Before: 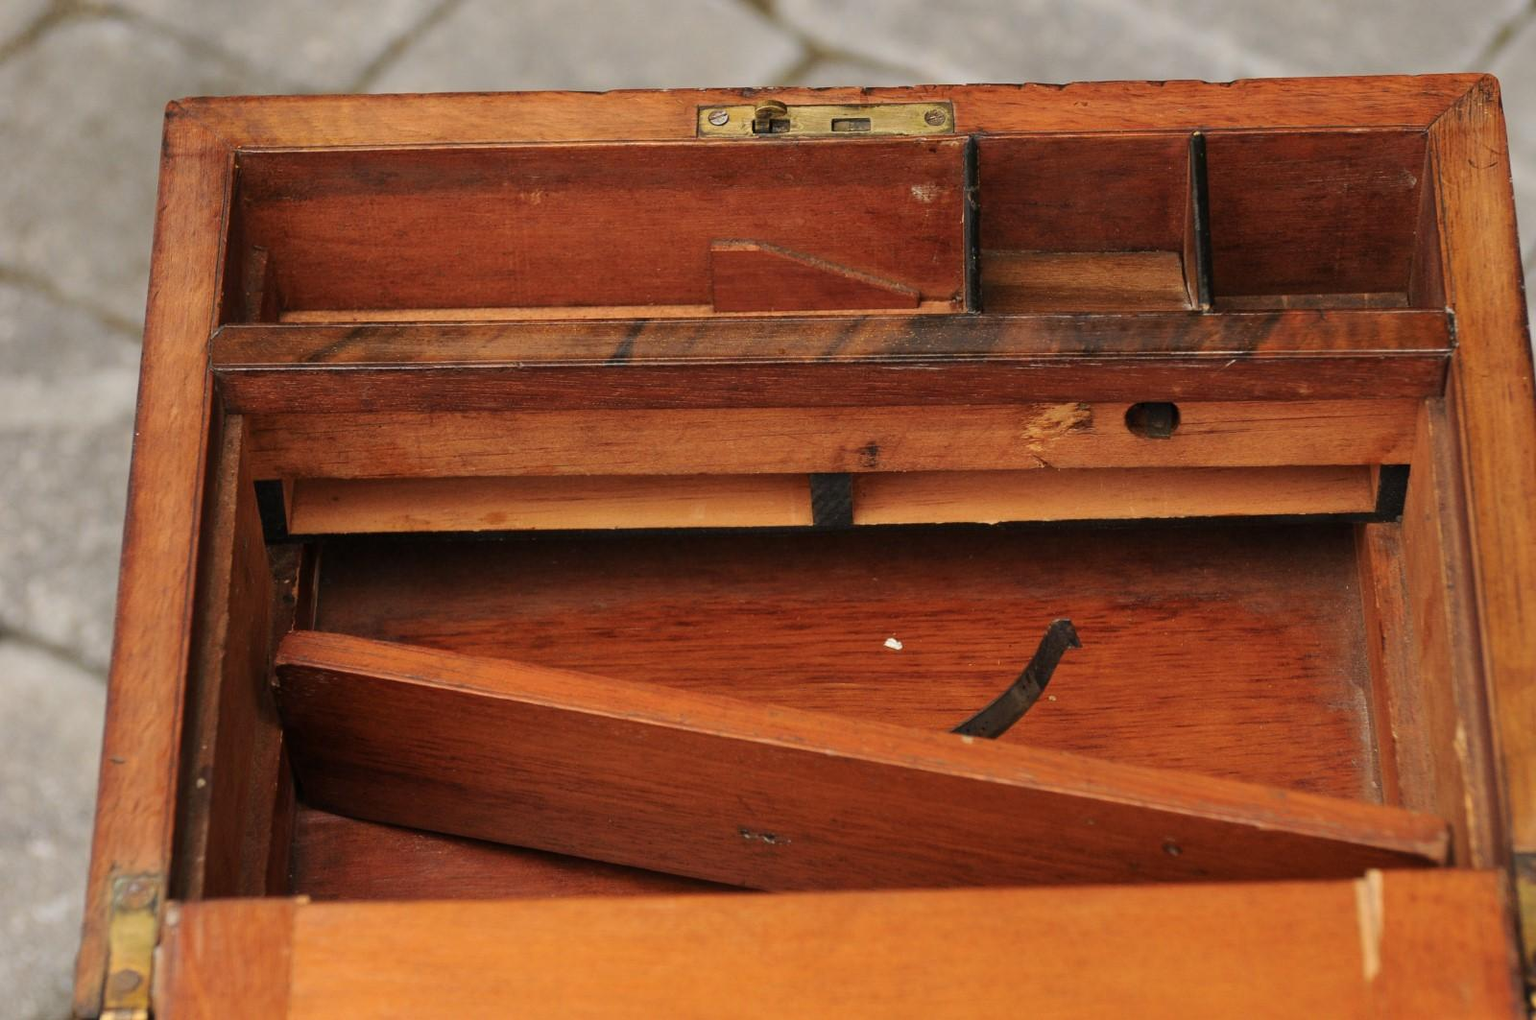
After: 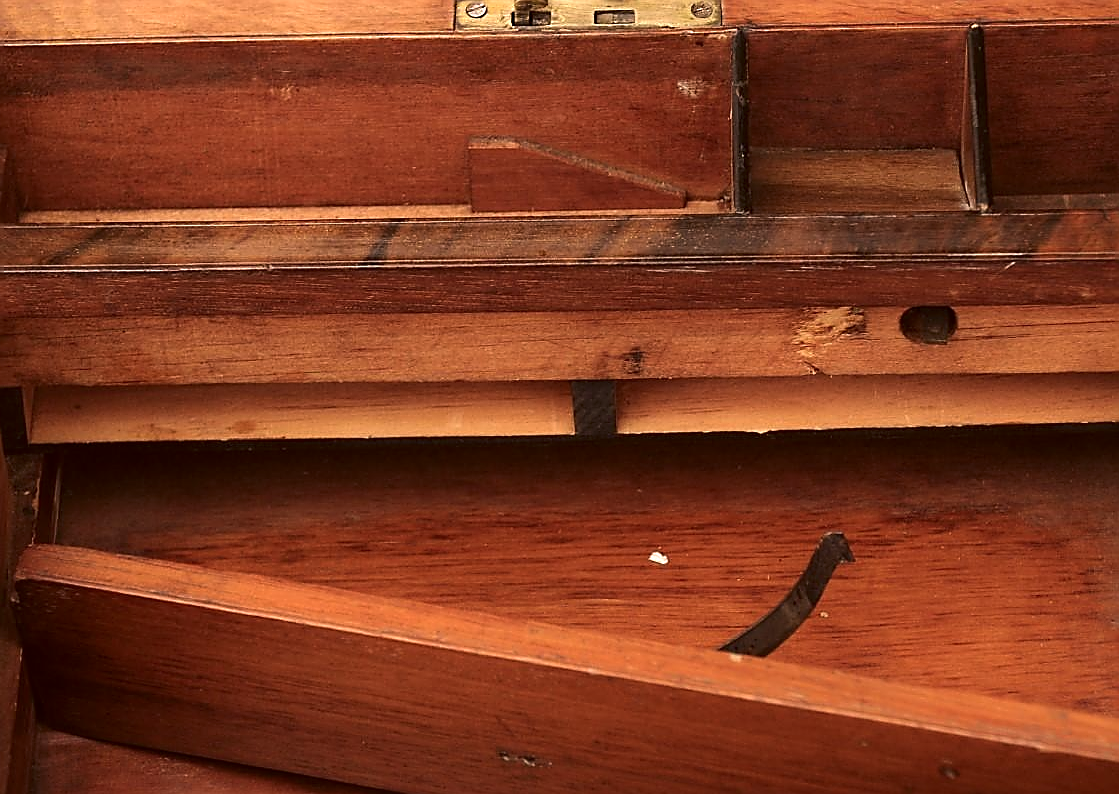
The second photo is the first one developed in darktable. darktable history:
tone equalizer: -8 EV 0.001 EV, -7 EV -0.002 EV, -6 EV 0.002 EV, -5 EV -0.03 EV, -4 EV -0.116 EV, -3 EV -0.169 EV, -2 EV 0.24 EV, -1 EV 0.702 EV, +0 EV 0.493 EV
crop and rotate: left 17.046%, top 10.659%, right 12.989%, bottom 14.553%
sharpen: radius 1.4, amount 1.25, threshold 0.7
color correction: highlights a* 10.21, highlights b* 9.79, shadows a* 8.61, shadows b* 7.88, saturation 0.8
